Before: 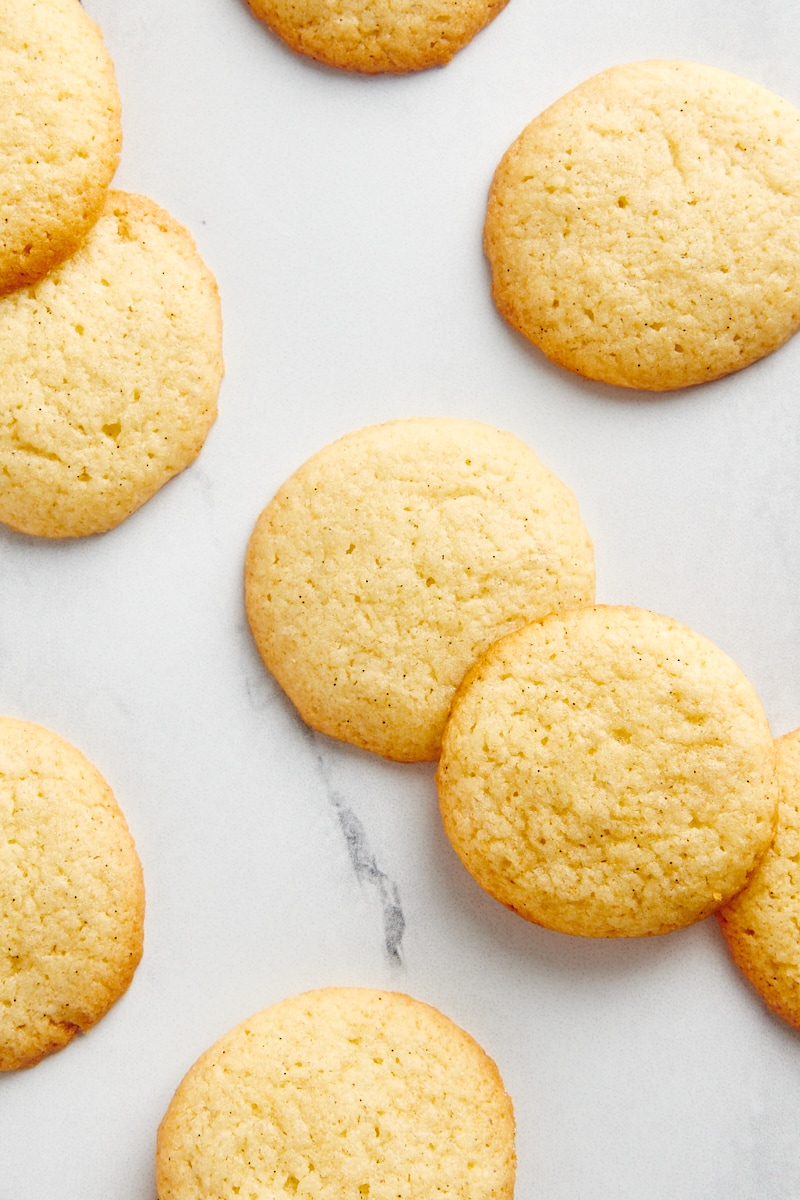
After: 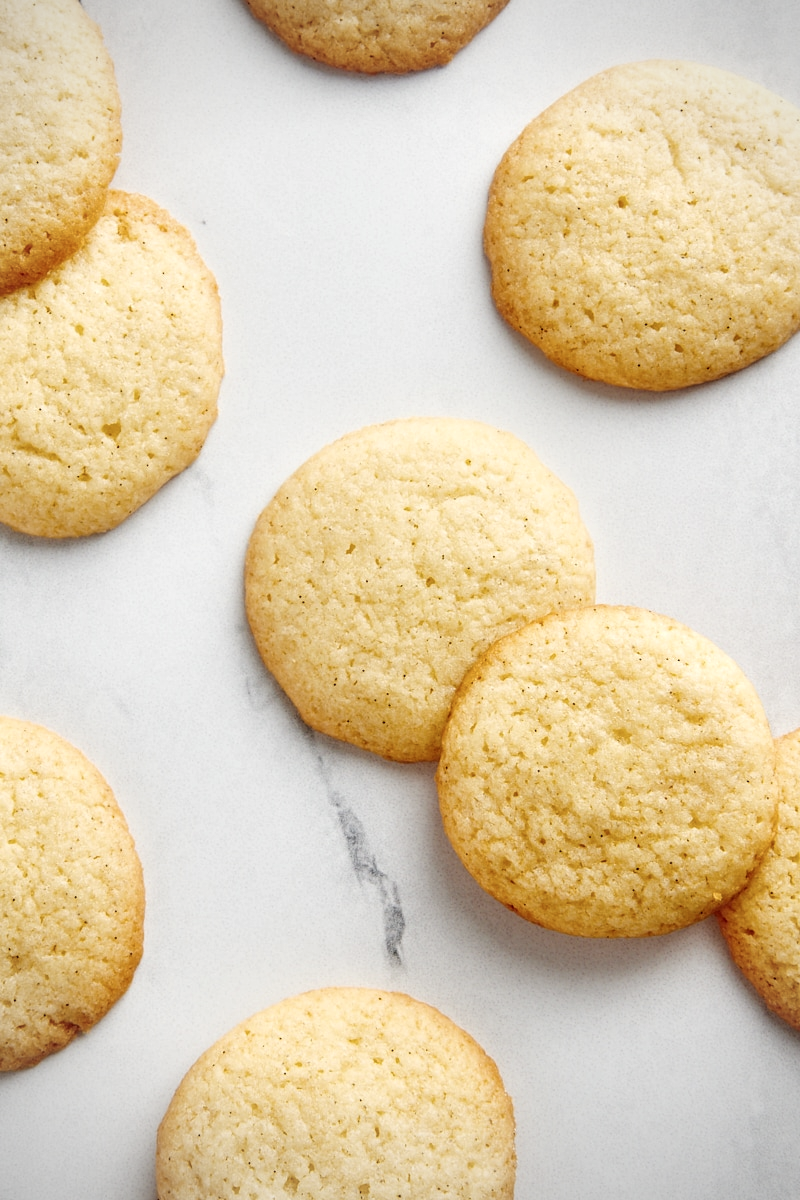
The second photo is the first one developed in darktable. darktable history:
vignetting: fall-off radius 60.92%
local contrast: on, module defaults
color contrast: green-magenta contrast 0.84, blue-yellow contrast 0.86
